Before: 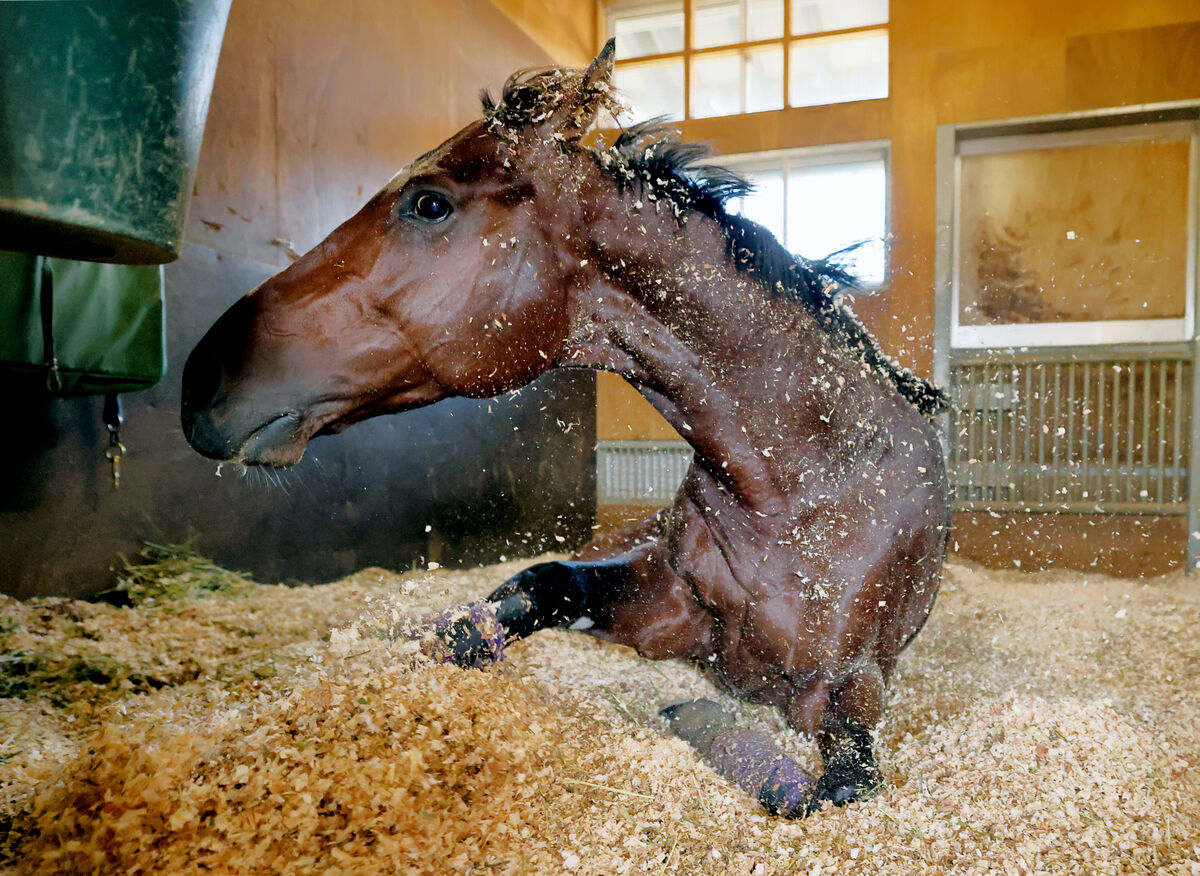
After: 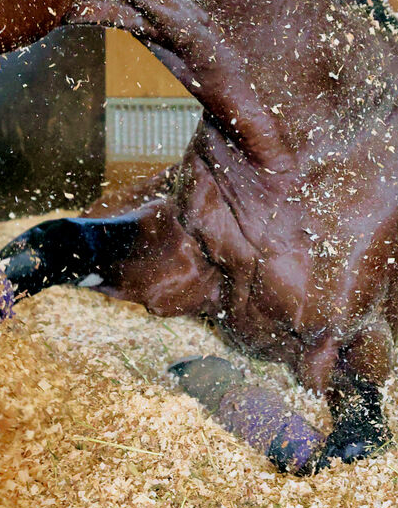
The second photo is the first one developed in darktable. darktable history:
velvia: on, module defaults
crop: left 40.922%, top 39.238%, right 25.895%, bottom 2.669%
